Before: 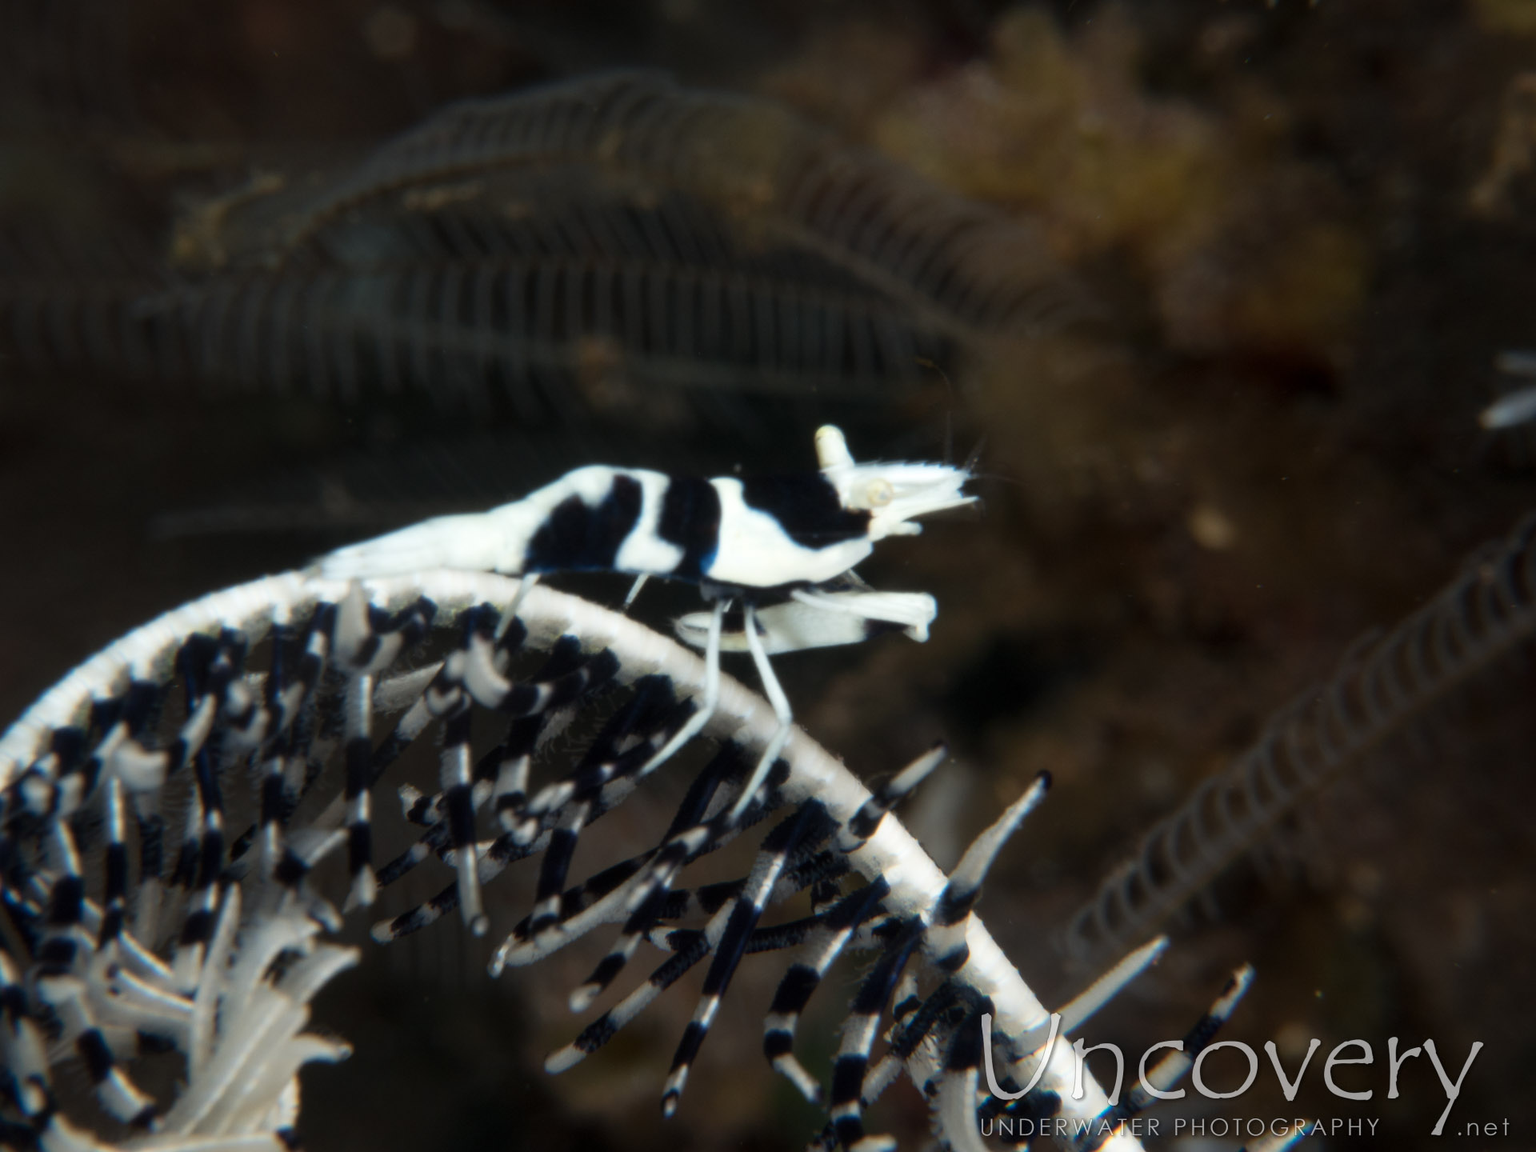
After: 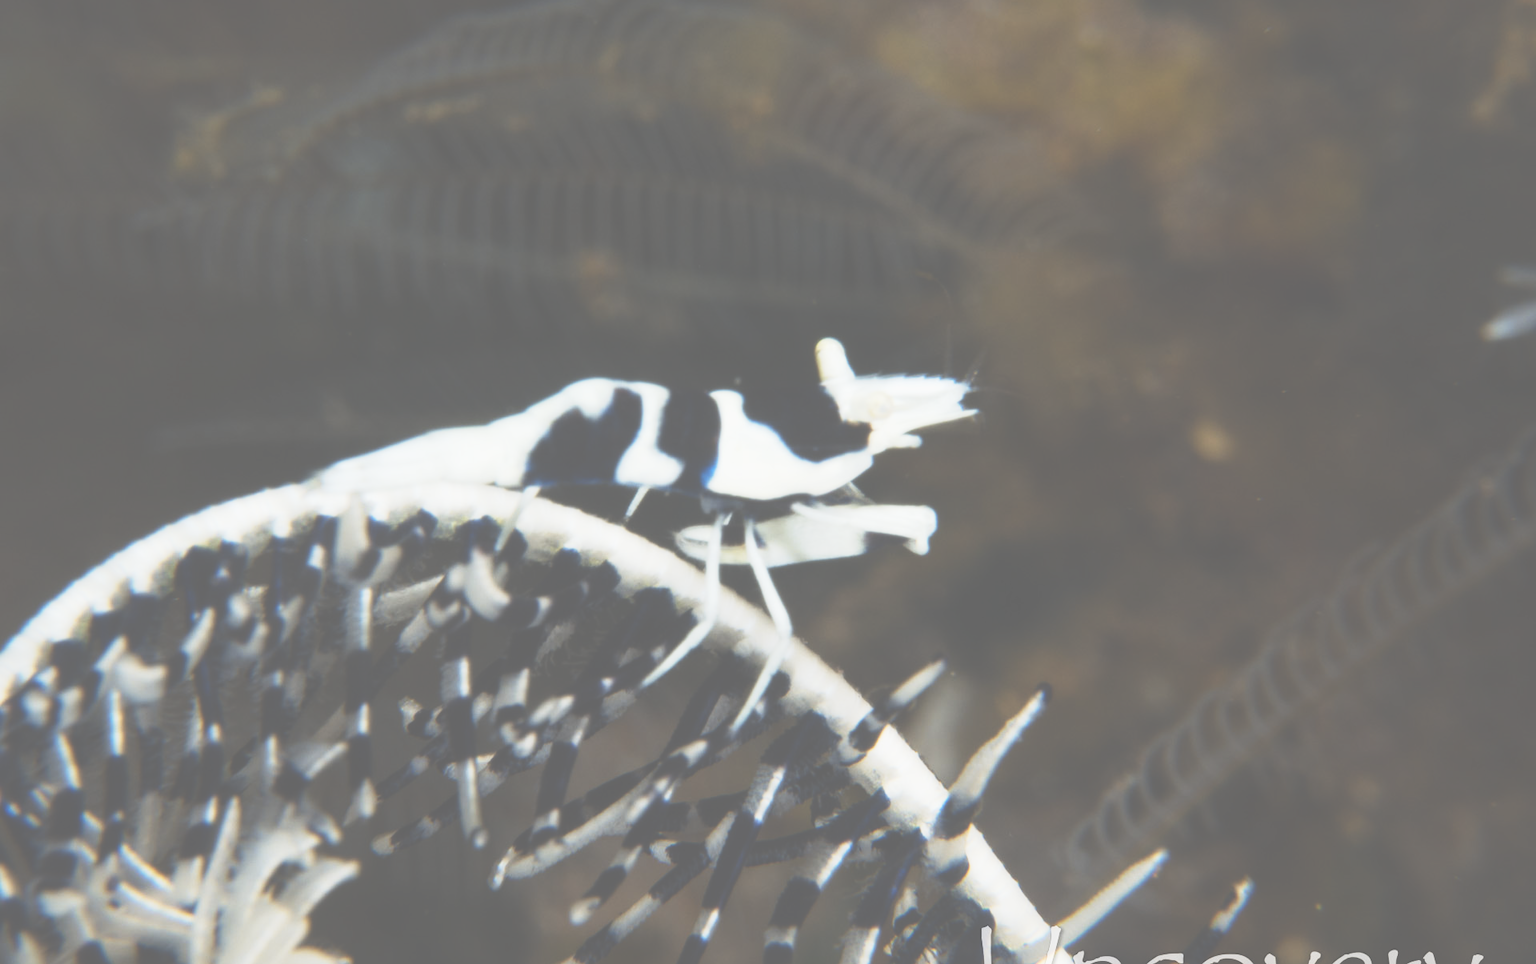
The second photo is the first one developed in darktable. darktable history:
exposure: black level correction -0.071, exposure 0.5 EV, compensate highlight preservation false
crop: top 7.625%, bottom 8.027%
base curve: curves: ch0 [(0, 0) (0.088, 0.125) (0.176, 0.251) (0.354, 0.501) (0.613, 0.749) (1, 0.877)], preserve colors none
color contrast: green-magenta contrast 0.85, blue-yellow contrast 1.25, unbound 0
